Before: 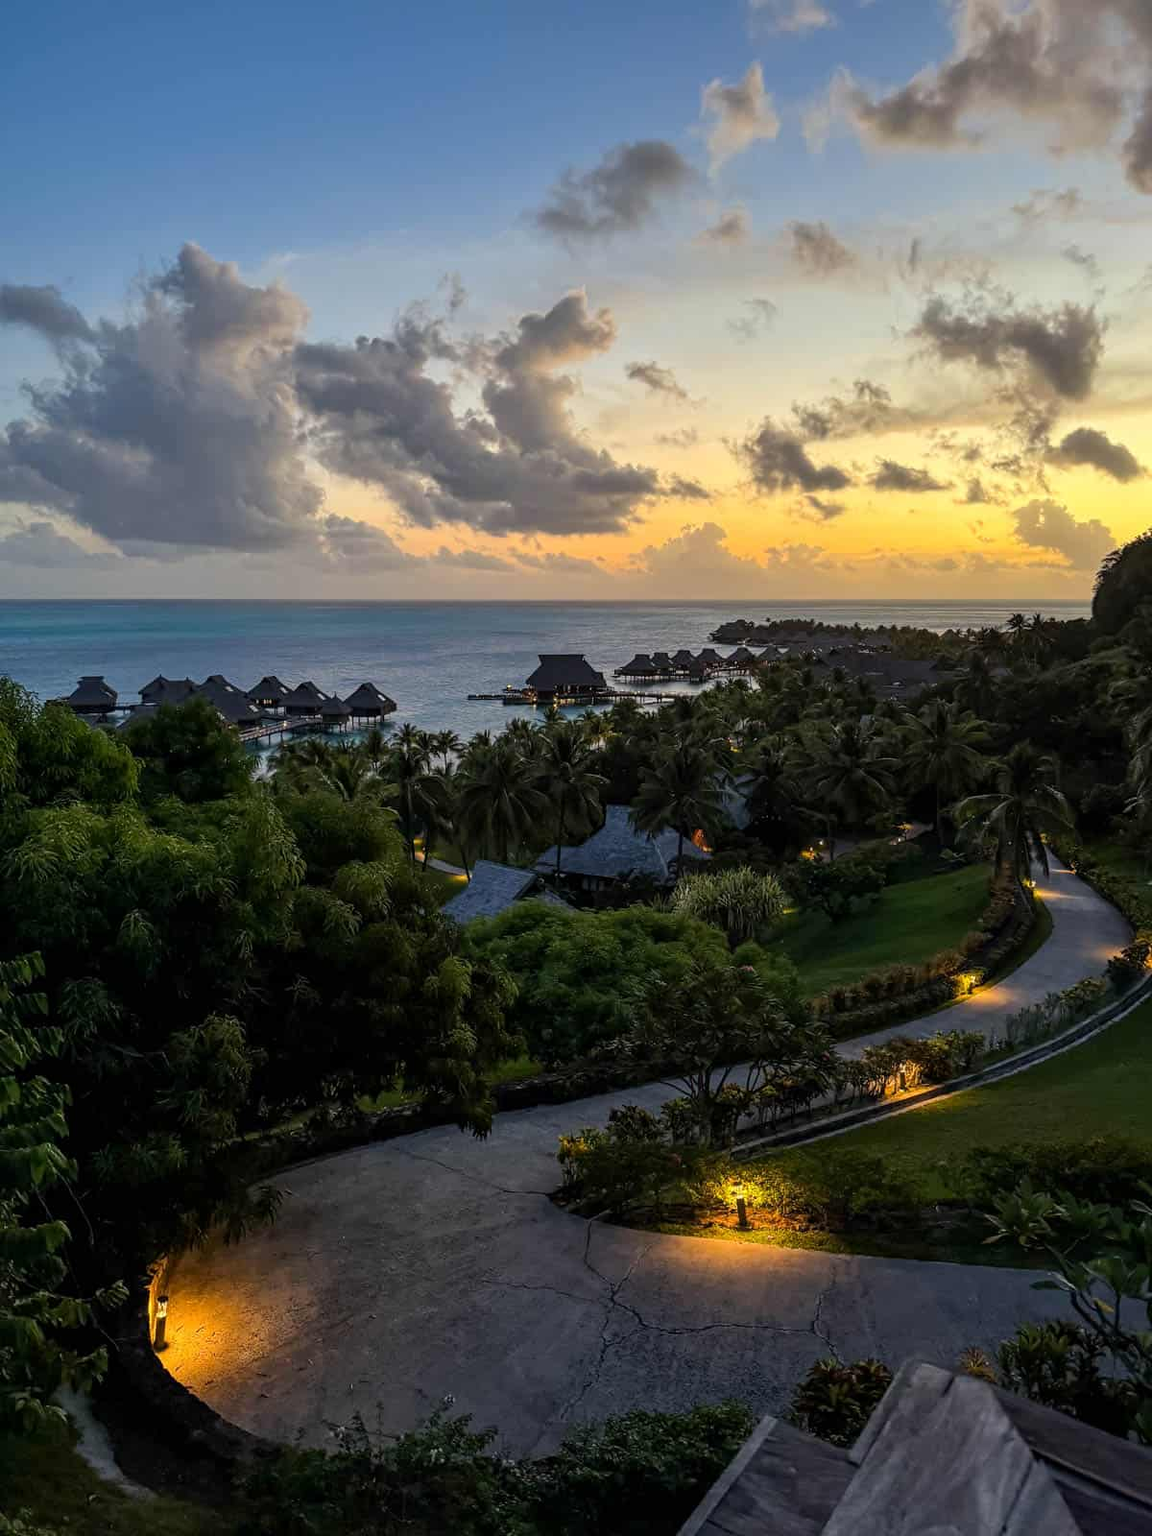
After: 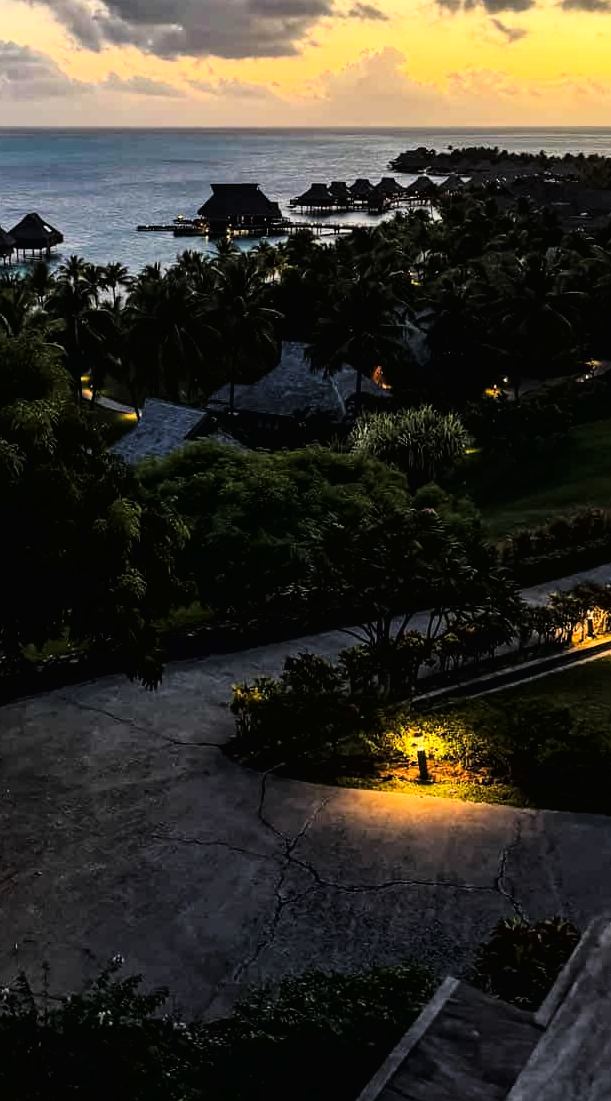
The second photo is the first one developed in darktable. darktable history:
tone curve: curves: ch0 [(0.016, 0.011) (0.094, 0.016) (0.469, 0.508) (0.721, 0.862) (1, 1)], color space Lab, linked channels, preserve colors none
crop and rotate: left 29.237%, top 31.152%, right 19.807%
